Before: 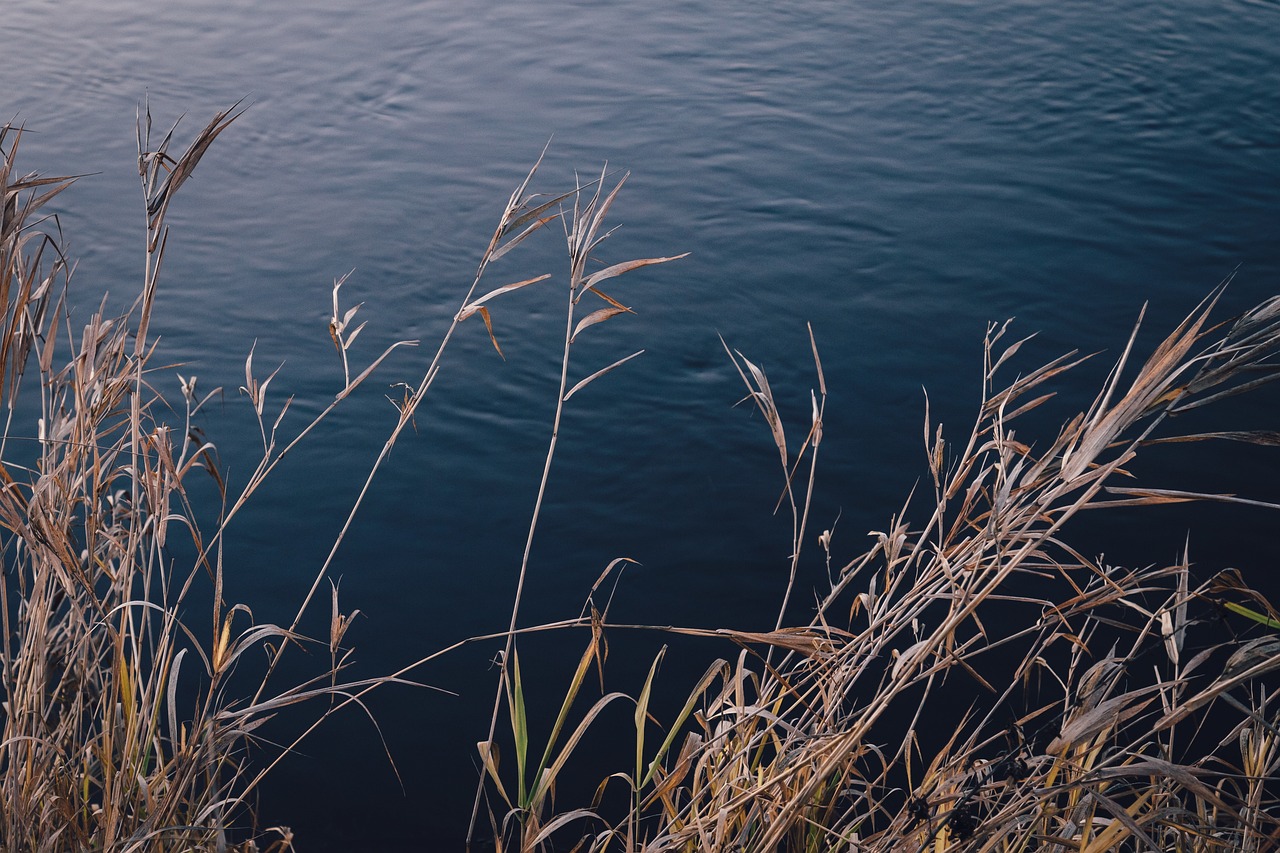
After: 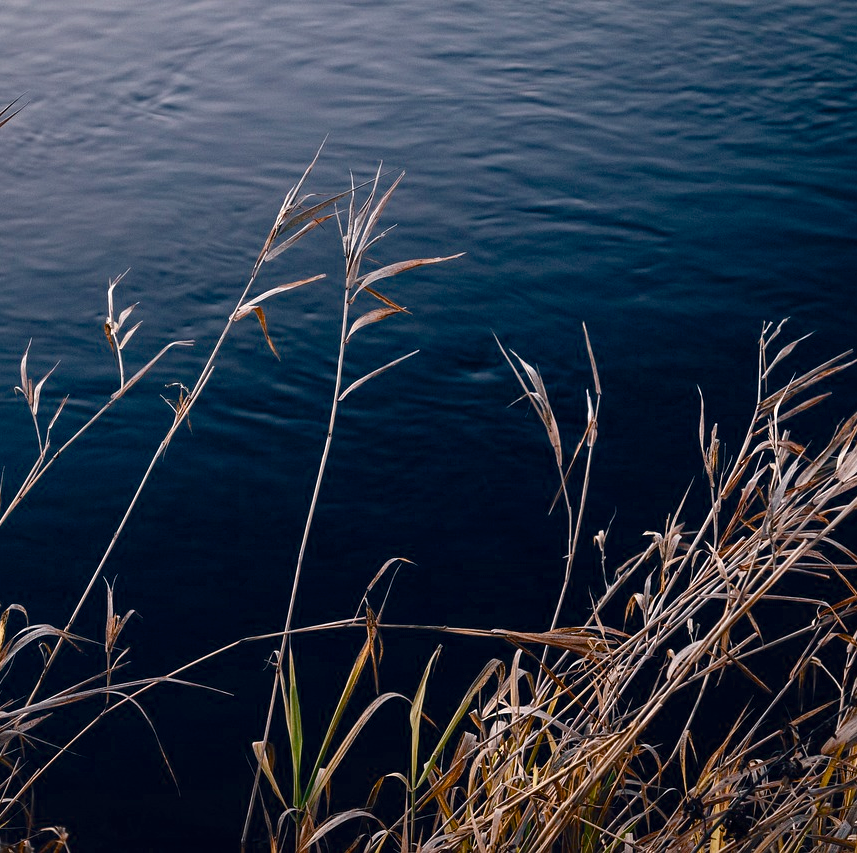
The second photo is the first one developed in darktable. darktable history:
color balance rgb: perceptual saturation grading › global saturation 20%, perceptual saturation grading › highlights -25.507%, perceptual saturation grading › shadows 24.725%, perceptual brilliance grading › highlights 14.402%, perceptual brilliance grading › mid-tones -6.087%, perceptual brilliance grading › shadows -26.629%, saturation formula JzAzBz (2021)
crop and rotate: left 17.621%, right 15.363%
